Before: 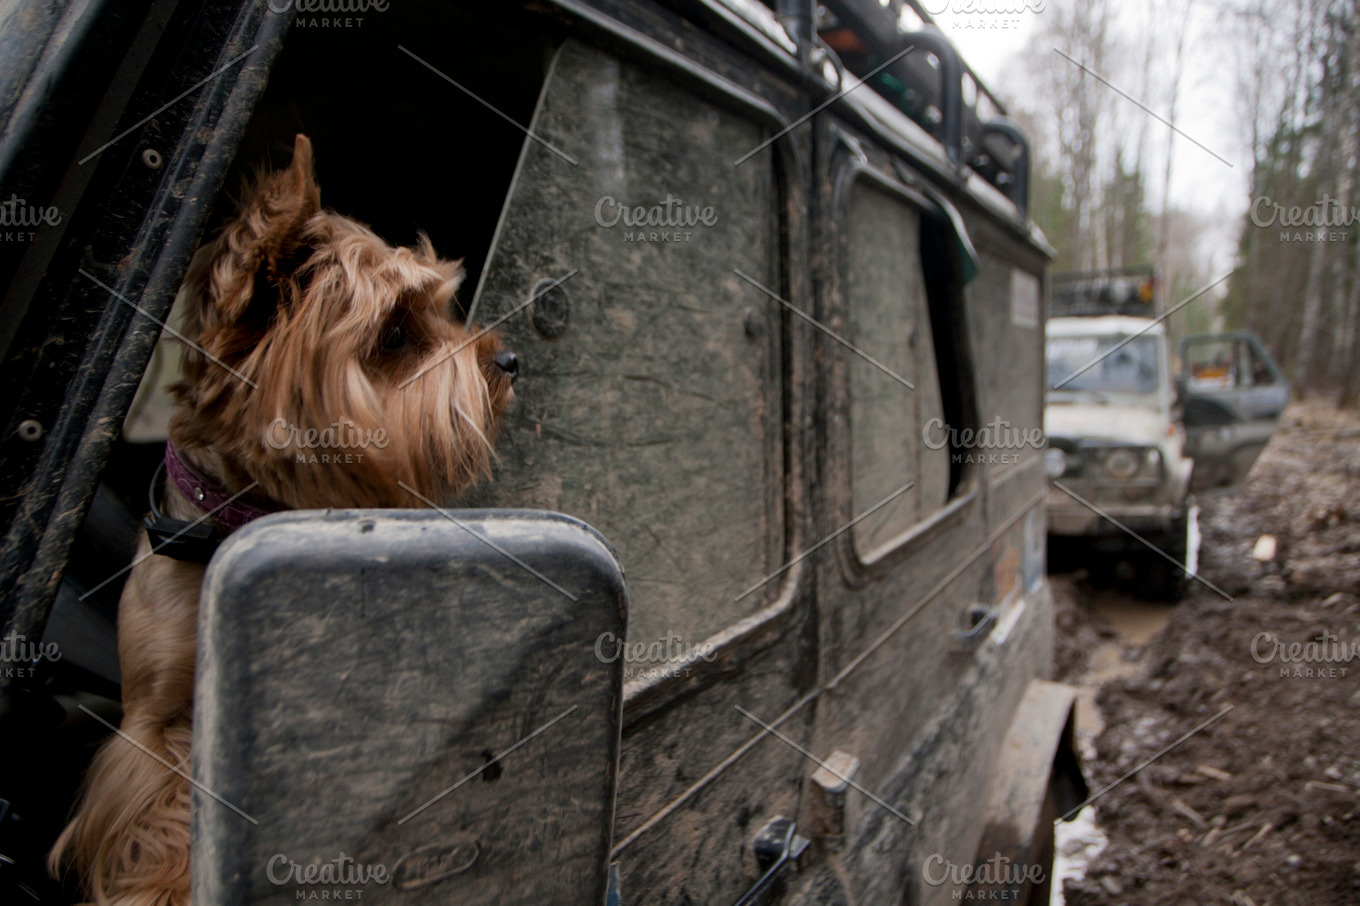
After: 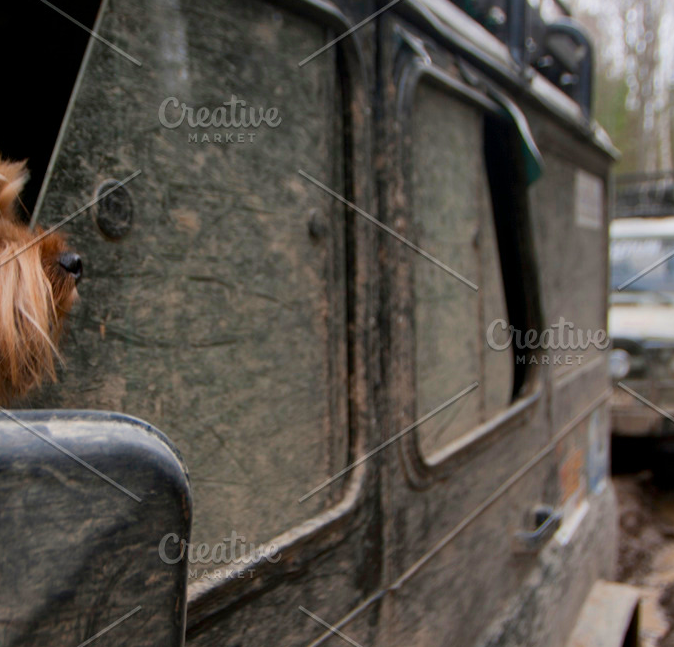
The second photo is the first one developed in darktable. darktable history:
crop: left 32.075%, top 10.976%, right 18.355%, bottom 17.596%
color zones: curves: ch0 [(0, 0.613) (0.01, 0.613) (0.245, 0.448) (0.498, 0.529) (0.642, 0.665) (0.879, 0.777) (0.99, 0.613)]; ch1 [(0, 0) (0.143, 0) (0.286, 0) (0.429, 0) (0.571, 0) (0.714, 0) (0.857, 0)], mix -138.01%
